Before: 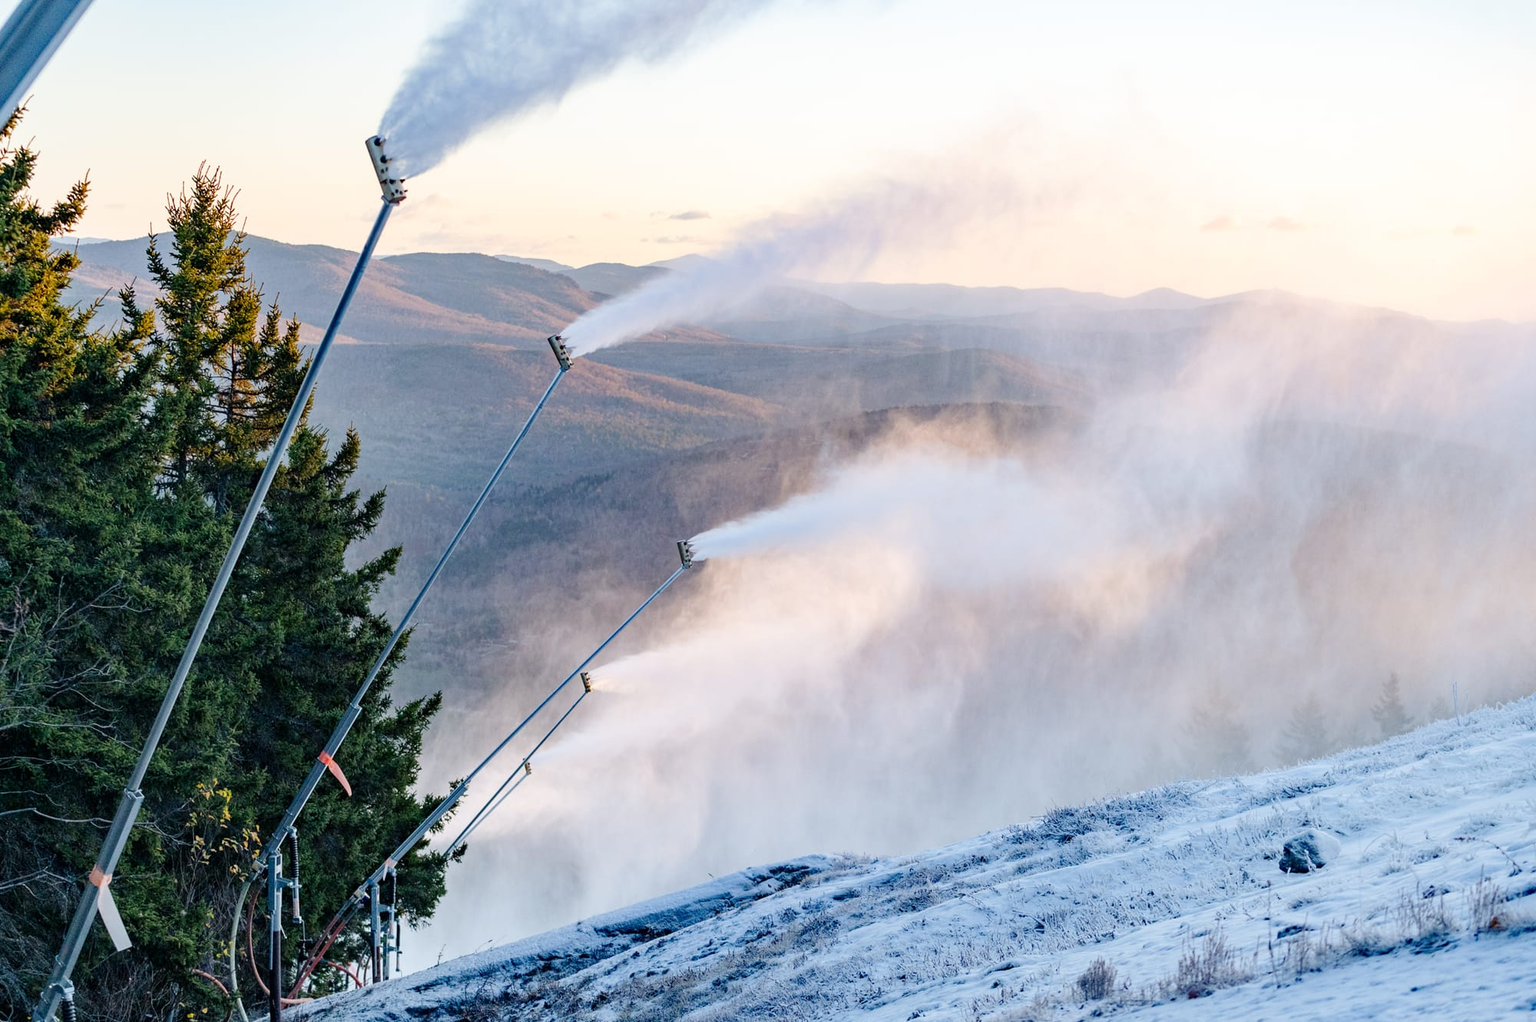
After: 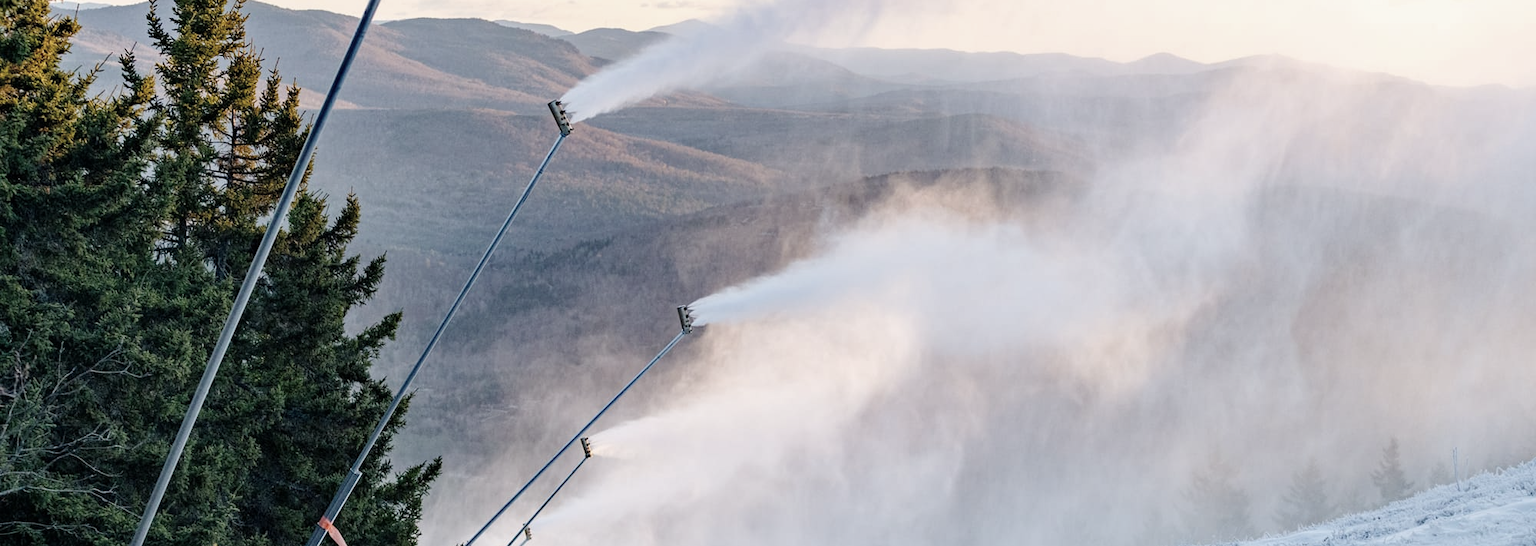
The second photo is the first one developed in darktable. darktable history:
color balance rgb: linear chroma grading › shadows -8%, linear chroma grading › global chroma 10%, perceptual saturation grading › global saturation 2%, perceptual saturation grading › highlights -2%, perceptual saturation grading › mid-tones 4%, perceptual saturation grading › shadows 8%, perceptual brilliance grading › global brilliance 2%, perceptual brilliance grading › highlights -4%, global vibrance 16%, saturation formula JzAzBz (2021)
crop and rotate: top 23.043%, bottom 23.437%
color correction: saturation 0.57
